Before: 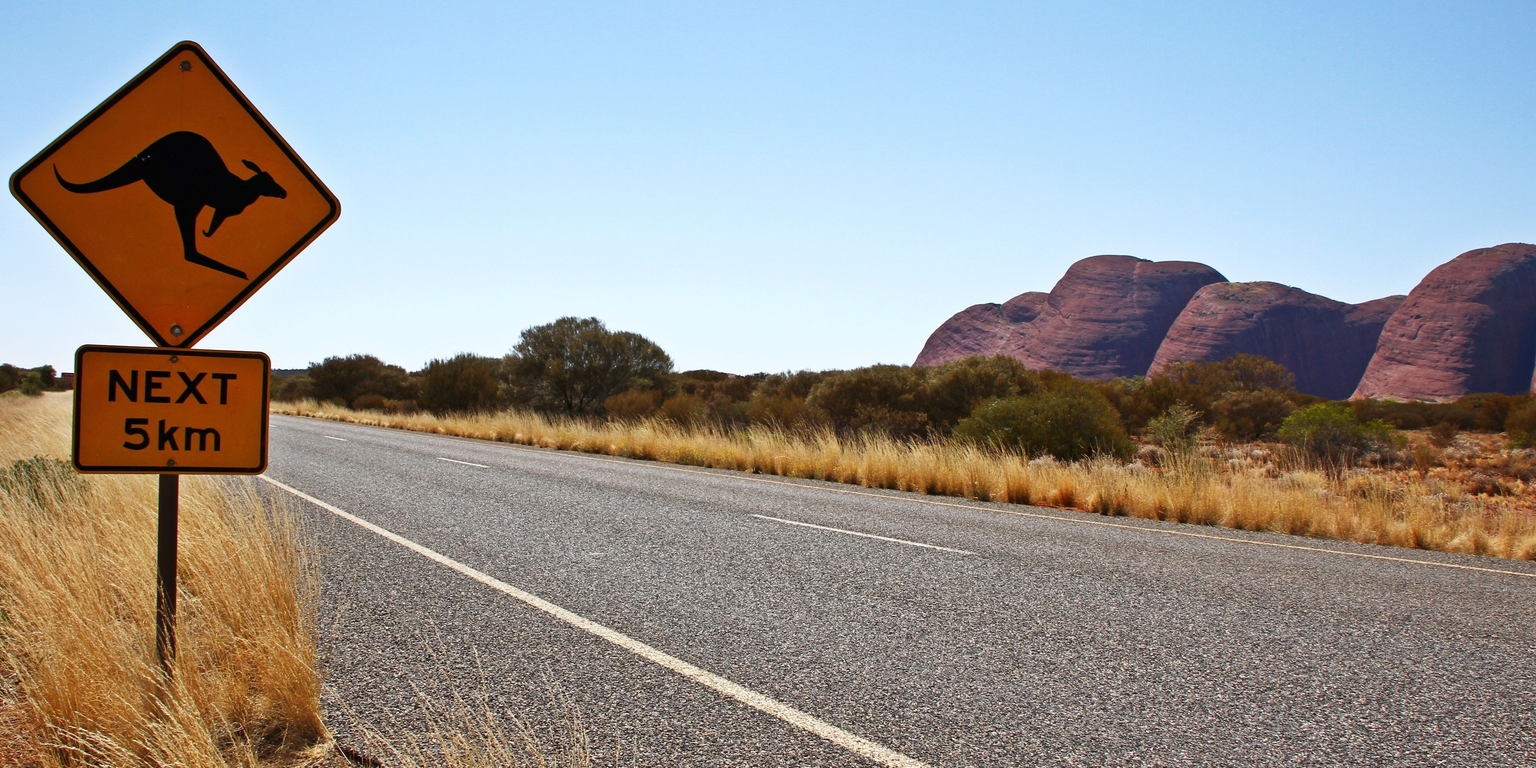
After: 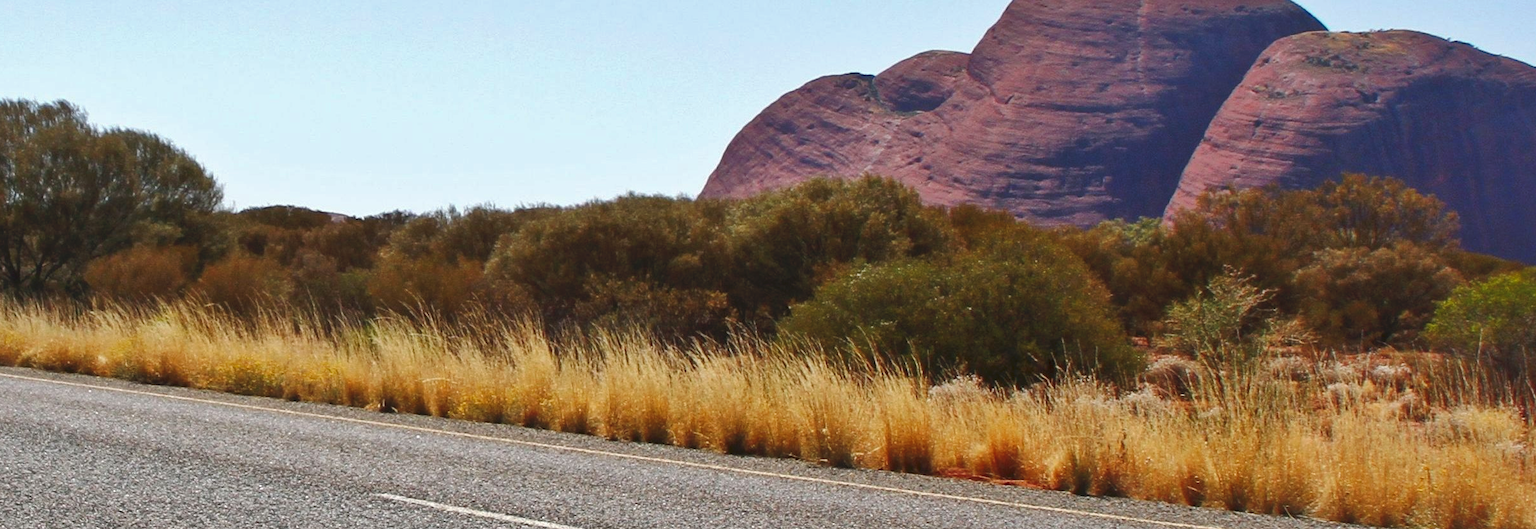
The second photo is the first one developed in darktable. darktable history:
shadows and highlights: on, module defaults
crop: left 36.607%, top 34.735%, right 13.146%, bottom 30.611%
tone curve: curves: ch0 [(0, 0) (0.003, 0.005) (0.011, 0.021) (0.025, 0.042) (0.044, 0.065) (0.069, 0.074) (0.1, 0.092) (0.136, 0.123) (0.177, 0.159) (0.224, 0.2) (0.277, 0.252) (0.335, 0.32) (0.399, 0.392) (0.468, 0.468) (0.543, 0.549) (0.623, 0.638) (0.709, 0.721) (0.801, 0.812) (0.898, 0.896) (1, 1)], preserve colors none
